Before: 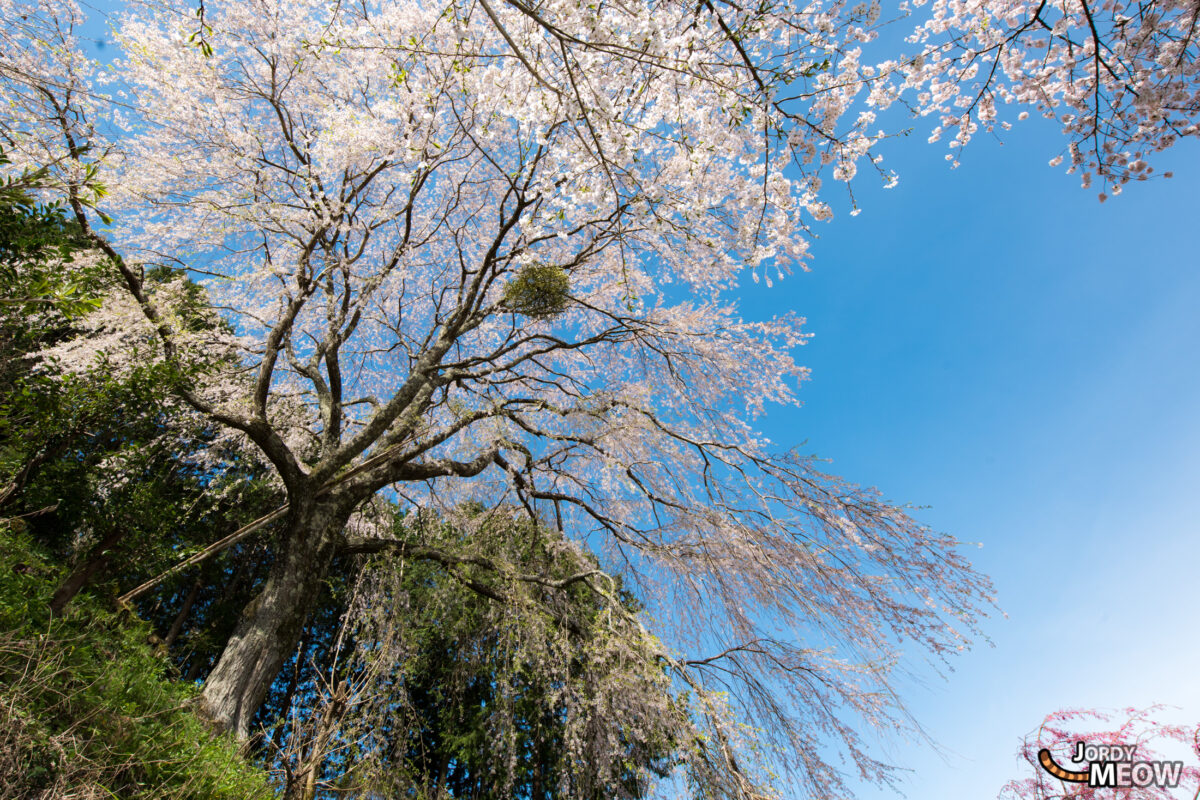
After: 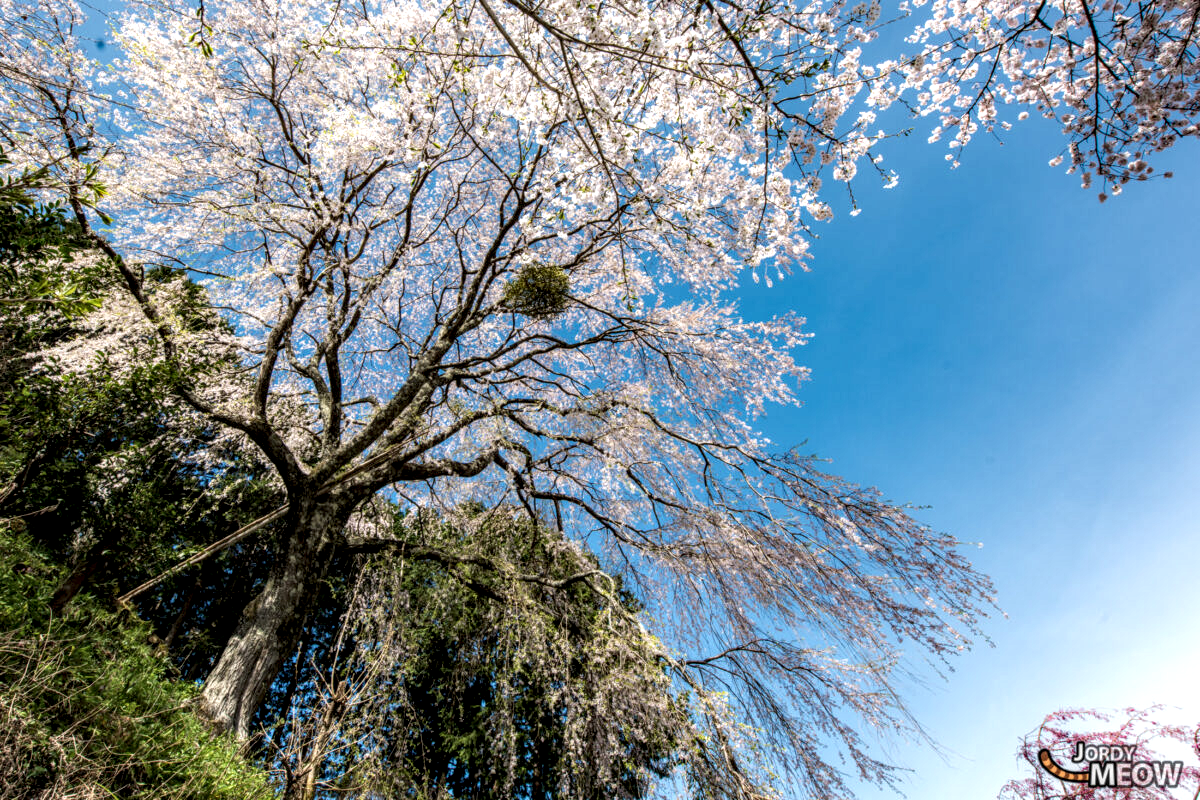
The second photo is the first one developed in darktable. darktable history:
local contrast: highlights 3%, shadows 6%, detail 181%
